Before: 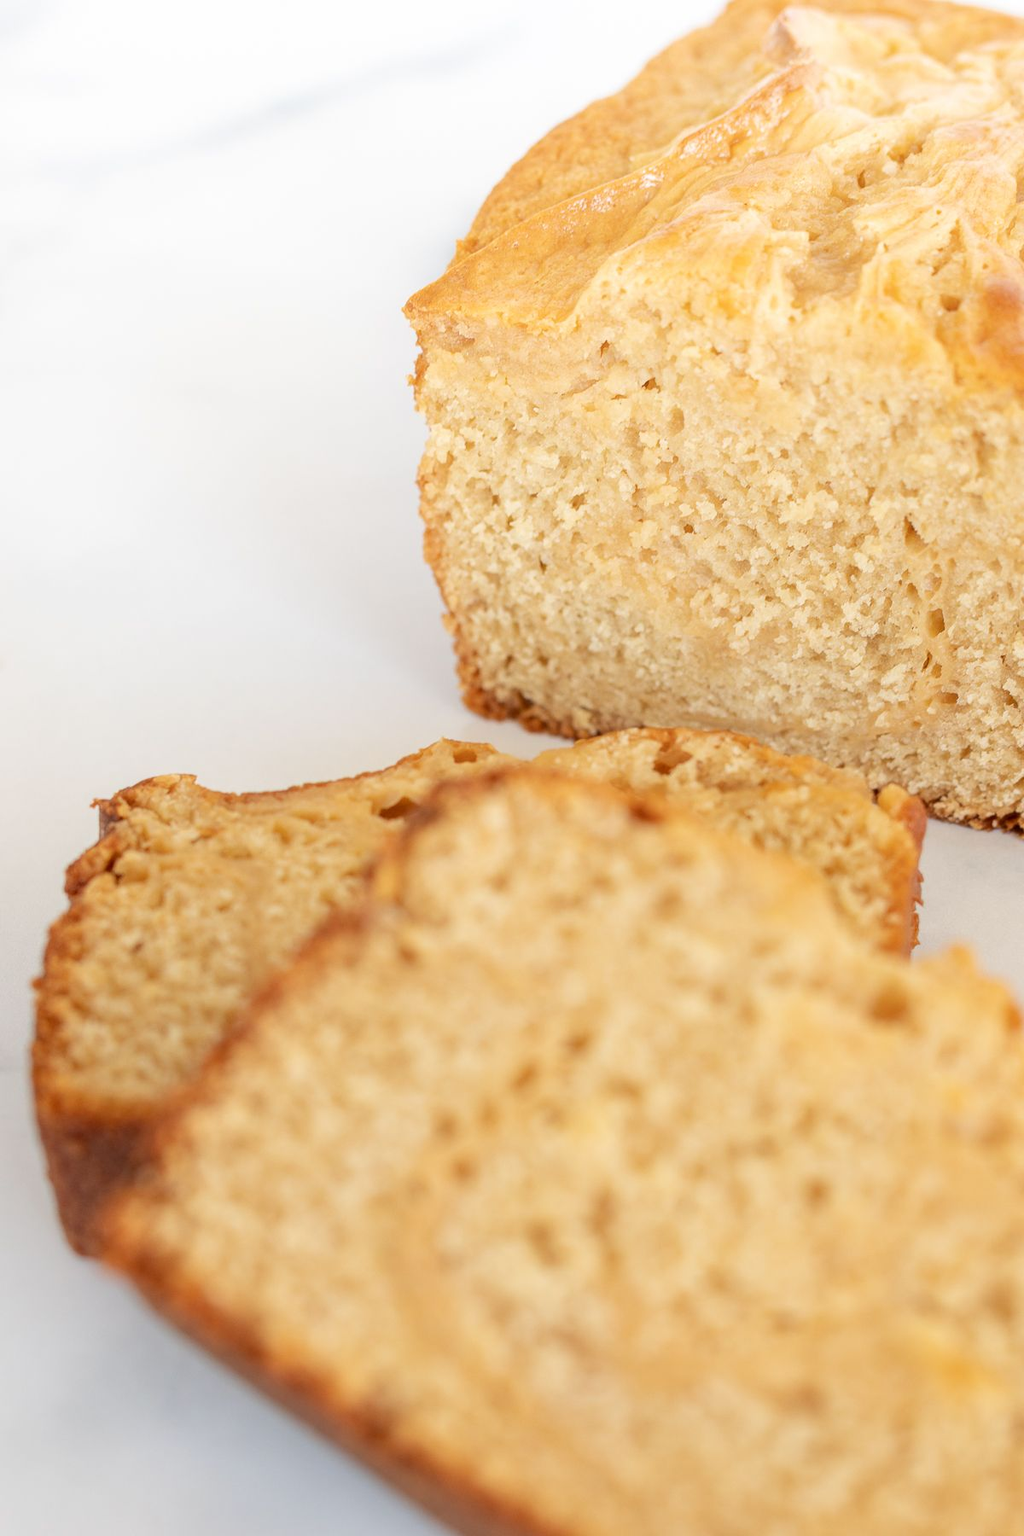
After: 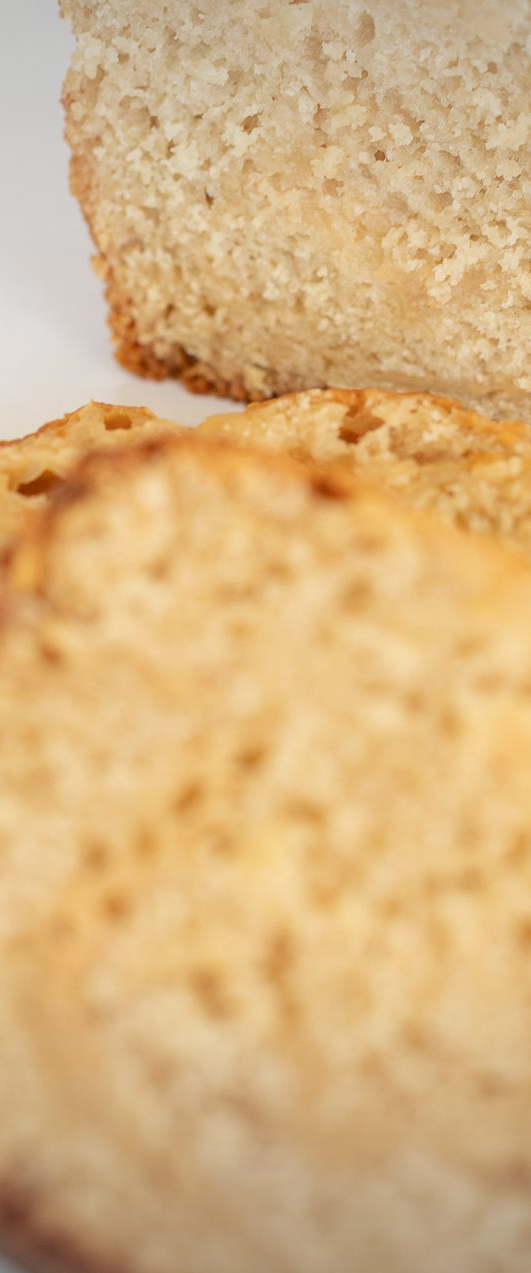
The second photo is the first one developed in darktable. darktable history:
crop: left 35.585%, top 25.83%, right 20.148%, bottom 3.434%
vignetting: fall-off radius 100.11%, center (-0.014, 0), width/height ratio 1.343
